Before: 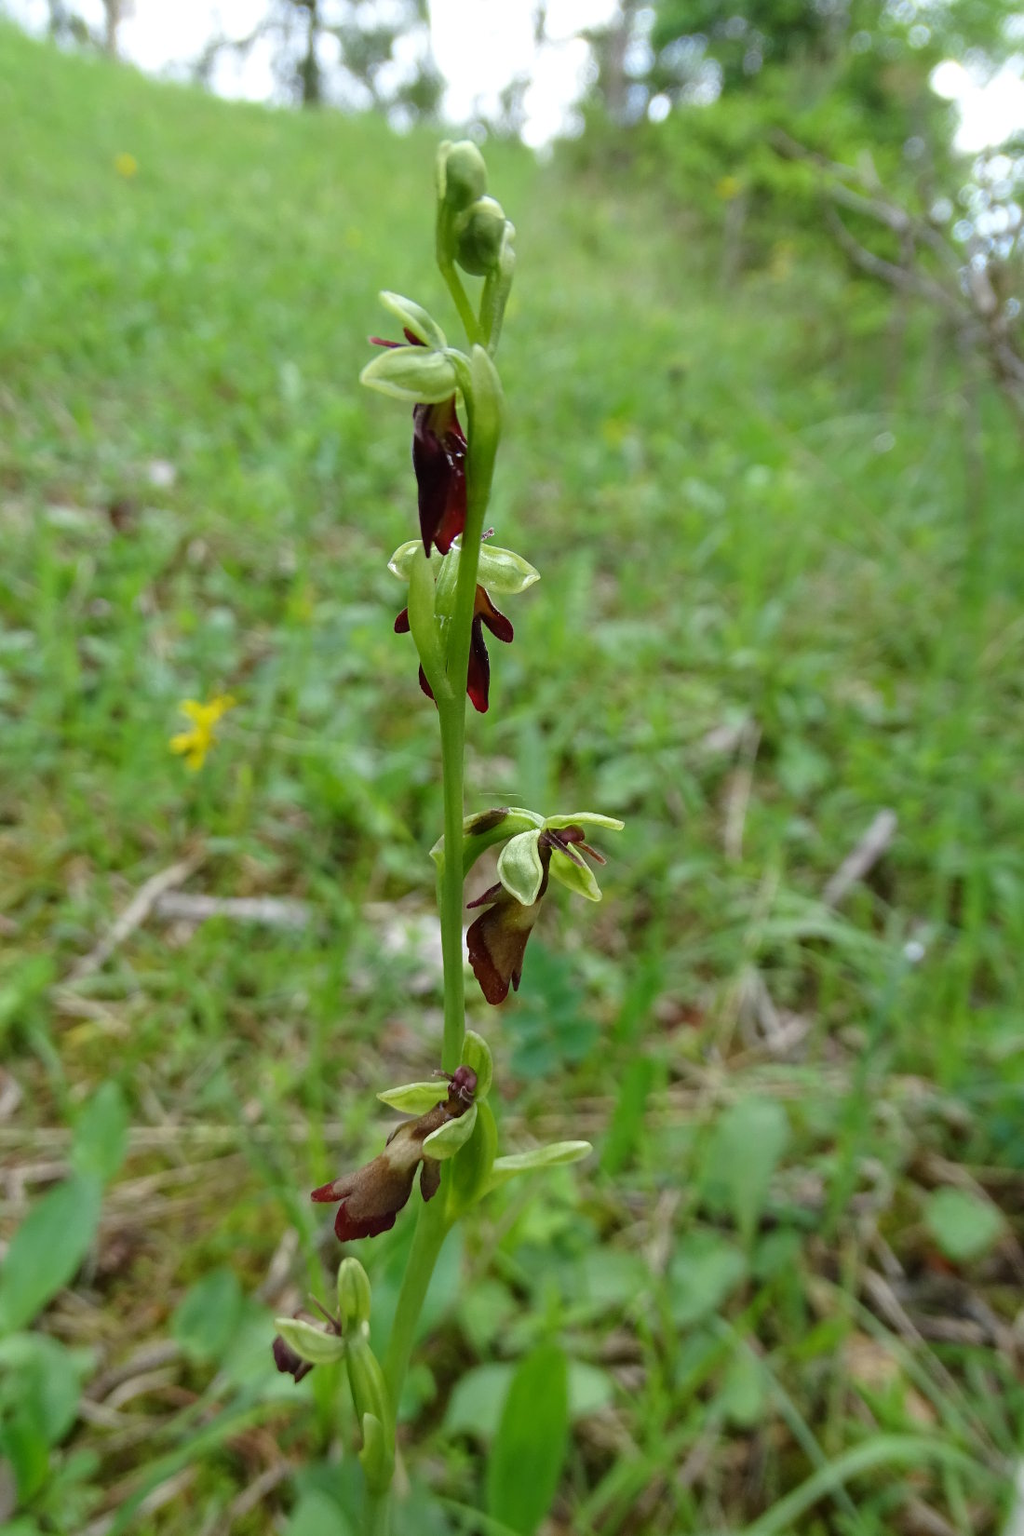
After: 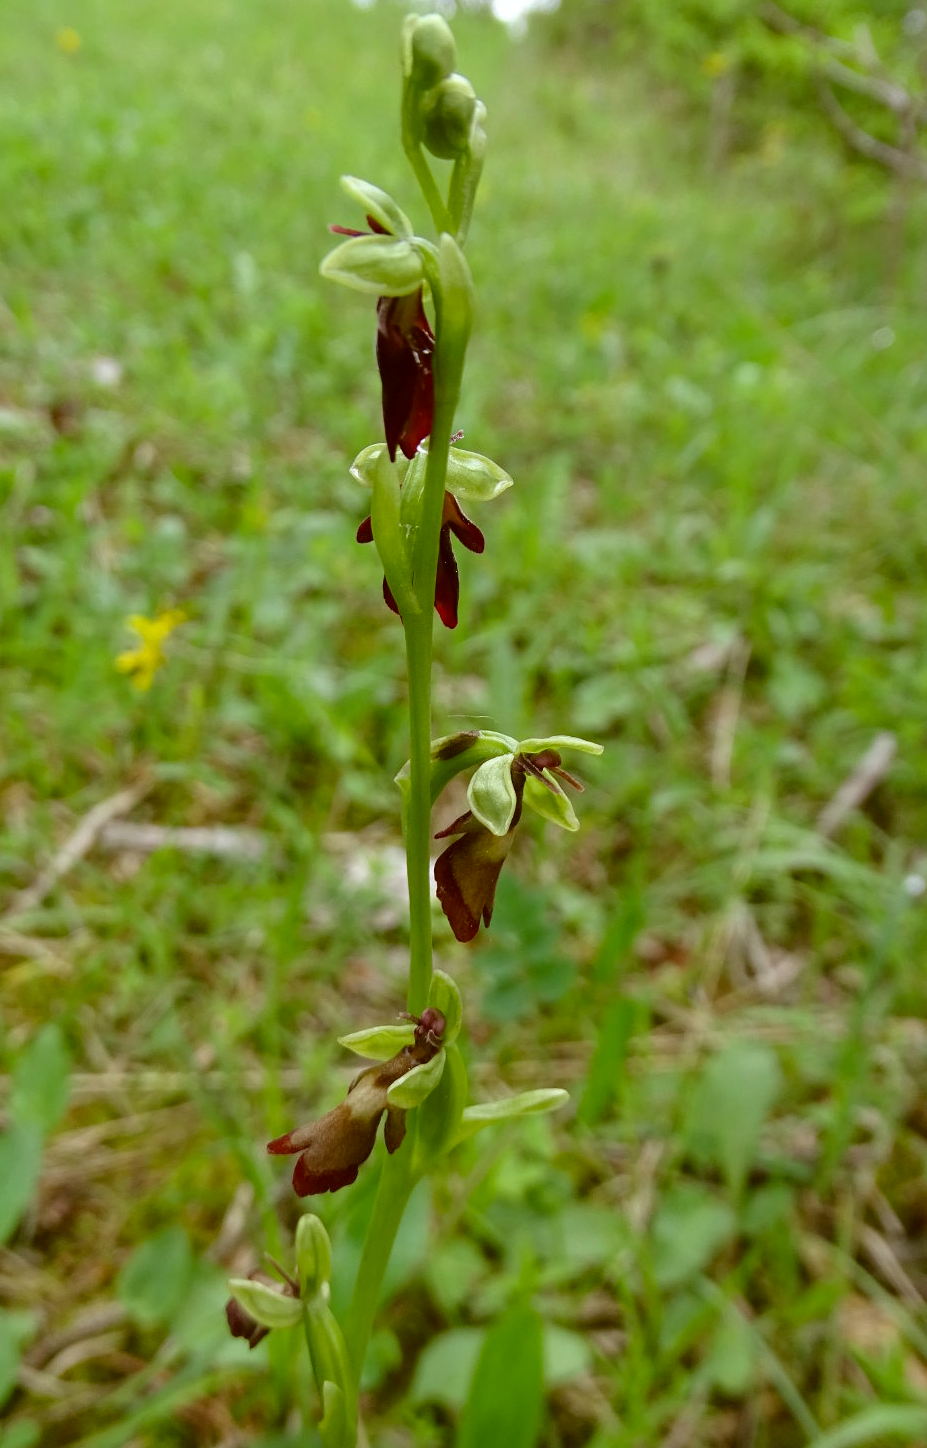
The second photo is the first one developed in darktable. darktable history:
color correction: highlights a* -0.492, highlights b* 0.176, shadows a* 4.96, shadows b* 20.77
crop: left 6.132%, top 8.357%, right 9.536%, bottom 3.841%
